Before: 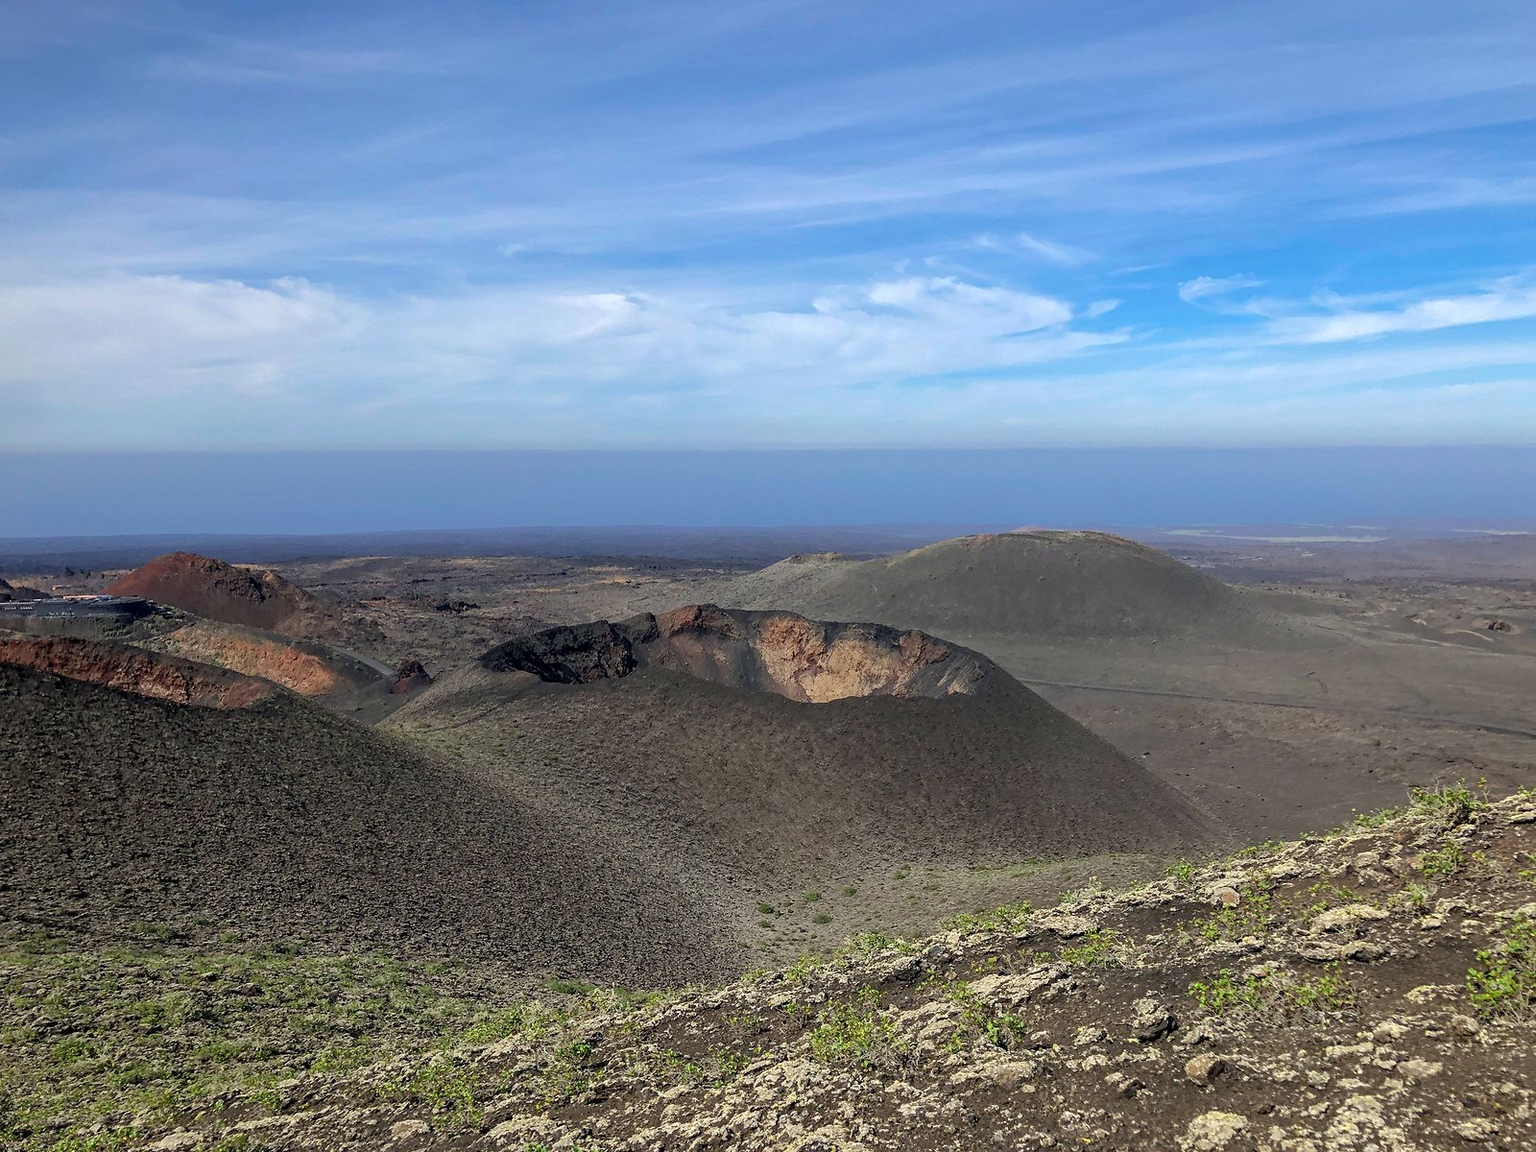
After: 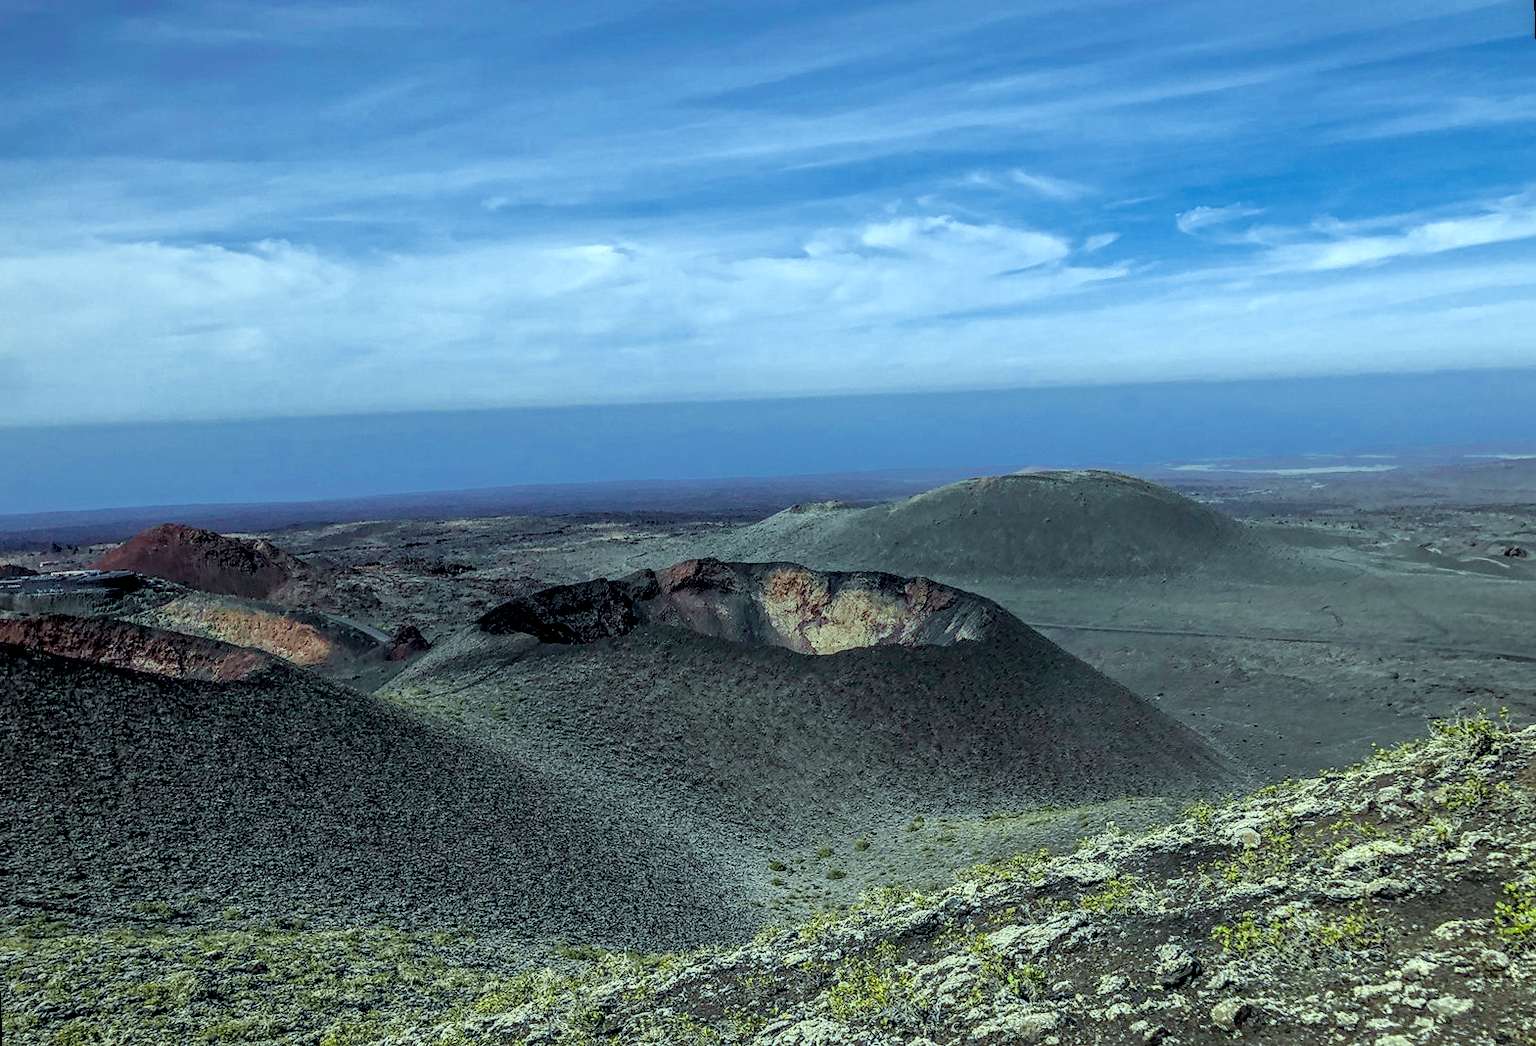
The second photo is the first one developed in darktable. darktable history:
local contrast: detail 160%
rotate and perspective: rotation -2°, crop left 0.022, crop right 0.978, crop top 0.049, crop bottom 0.951
crop and rotate: top 2.479%, bottom 3.018%
tone curve: curves: ch0 [(0, 0) (0.15, 0.17) (0.452, 0.437) (0.611, 0.588) (0.751, 0.749) (1, 1)]; ch1 [(0, 0) (0.325, 0.327) (0.413, 0.442) (0.475, 0.467) (0.512, 0.522) (0.541, 0.55) (0.617, 0.612) (0.695, 0.697) (1, 1)]; ch2 [(0, 0) (0.386, 0.397) (0.452, 0.459) (0.505, 0.498) (0.536, 0.546) (0.574, 0.571) (0.633, 0.653) (1, 1)], color space Lab, independent channels, preserve colors none
filmic rgb: black relative exposure -7.65 EV, white relative exposure 4.56 EV, hardness 3.61, color science v6 (2022)
color balance: mode lift, gamma, gain (sRGB), lift [0.997, 0.979, 1.021, 1.011], gamma [1, 1.084, 0.916, 0.998], gain [1, 0.87, 1.13, 1.101], contrast 4.55%, contrast fulcrum 38.24%, output saturation 104.09%
white balance: red 0.967, blue 1.049
